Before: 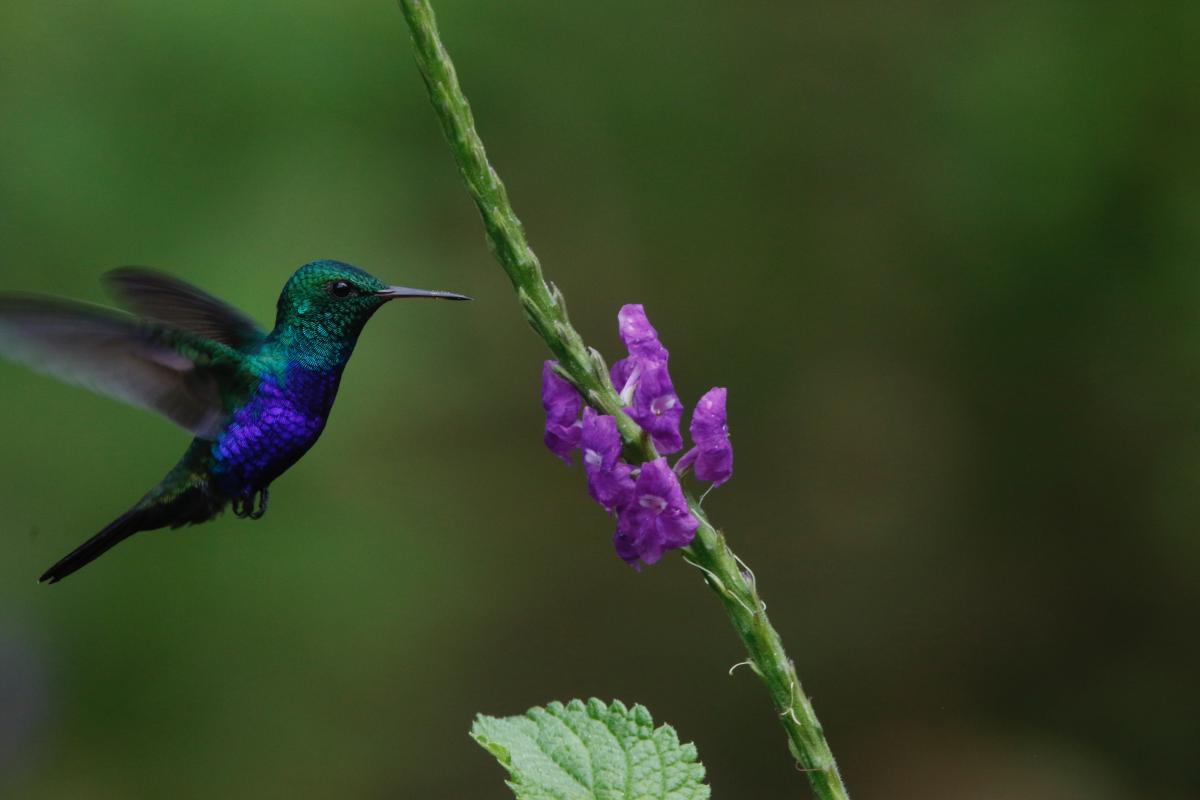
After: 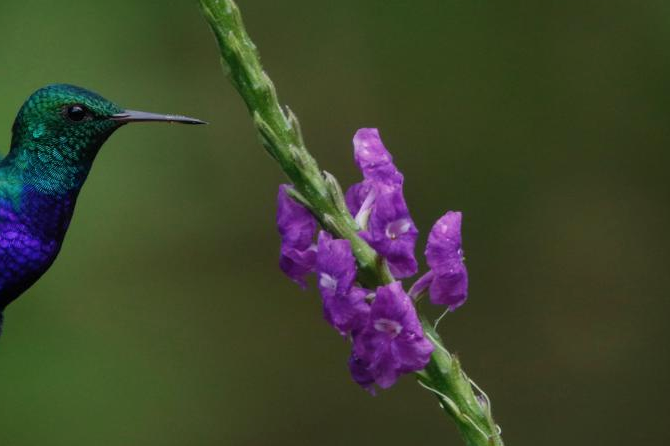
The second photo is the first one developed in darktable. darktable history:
crop and rotate: left 22.13%, top 22.054%, right 22.026%, bottom 22.102%
color correction: highlights b* 3
local contrast: detail 110%
